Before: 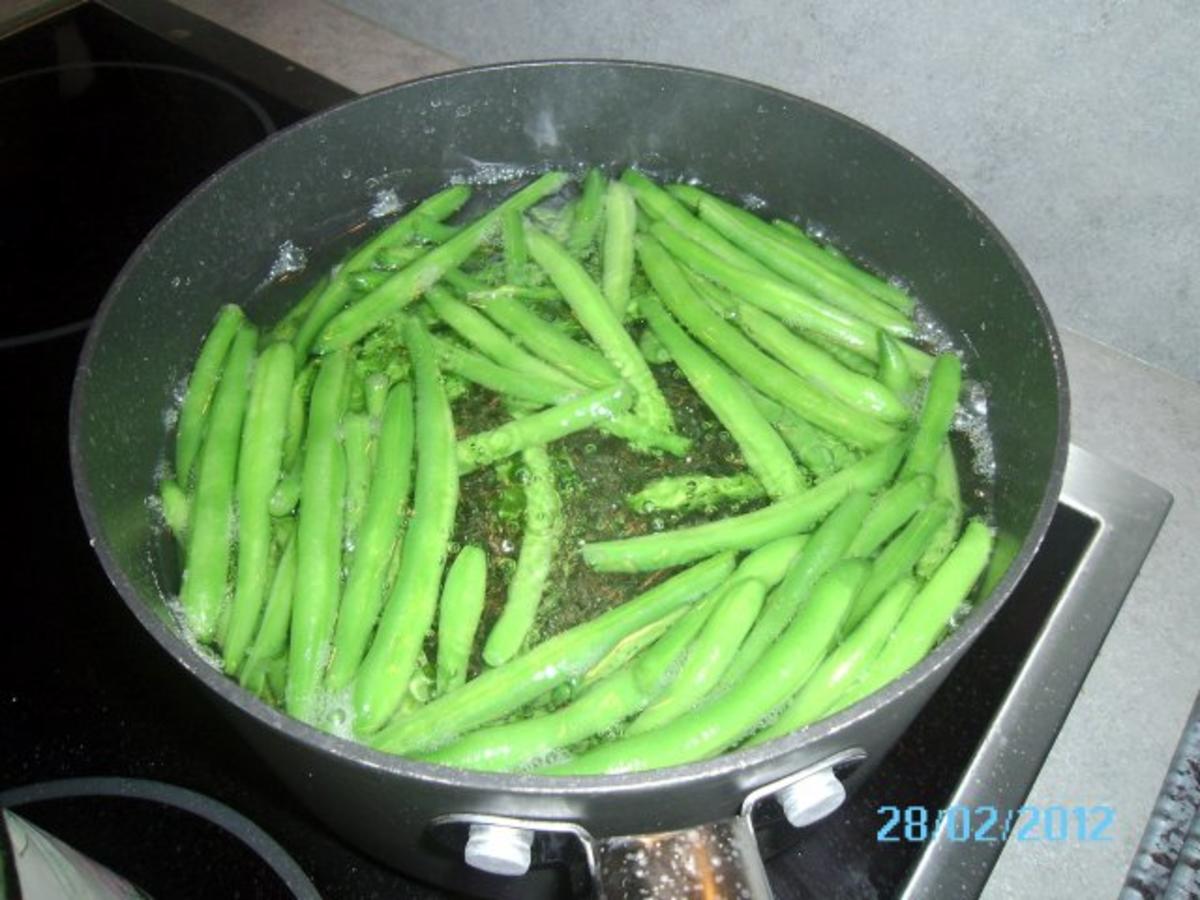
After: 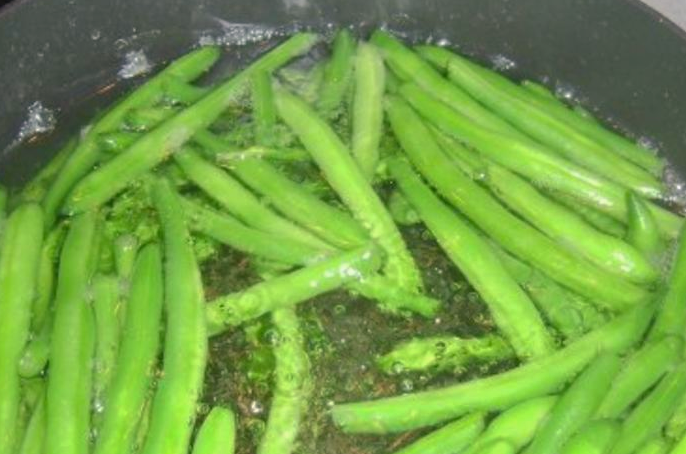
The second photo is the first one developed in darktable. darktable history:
crop: left 20.932%, top 15.471%, right 21.848%, bottom 34.081%
color correction: highlights a* 5.81, highlights b* 4.84
shadows and highlights: on, module defaults
